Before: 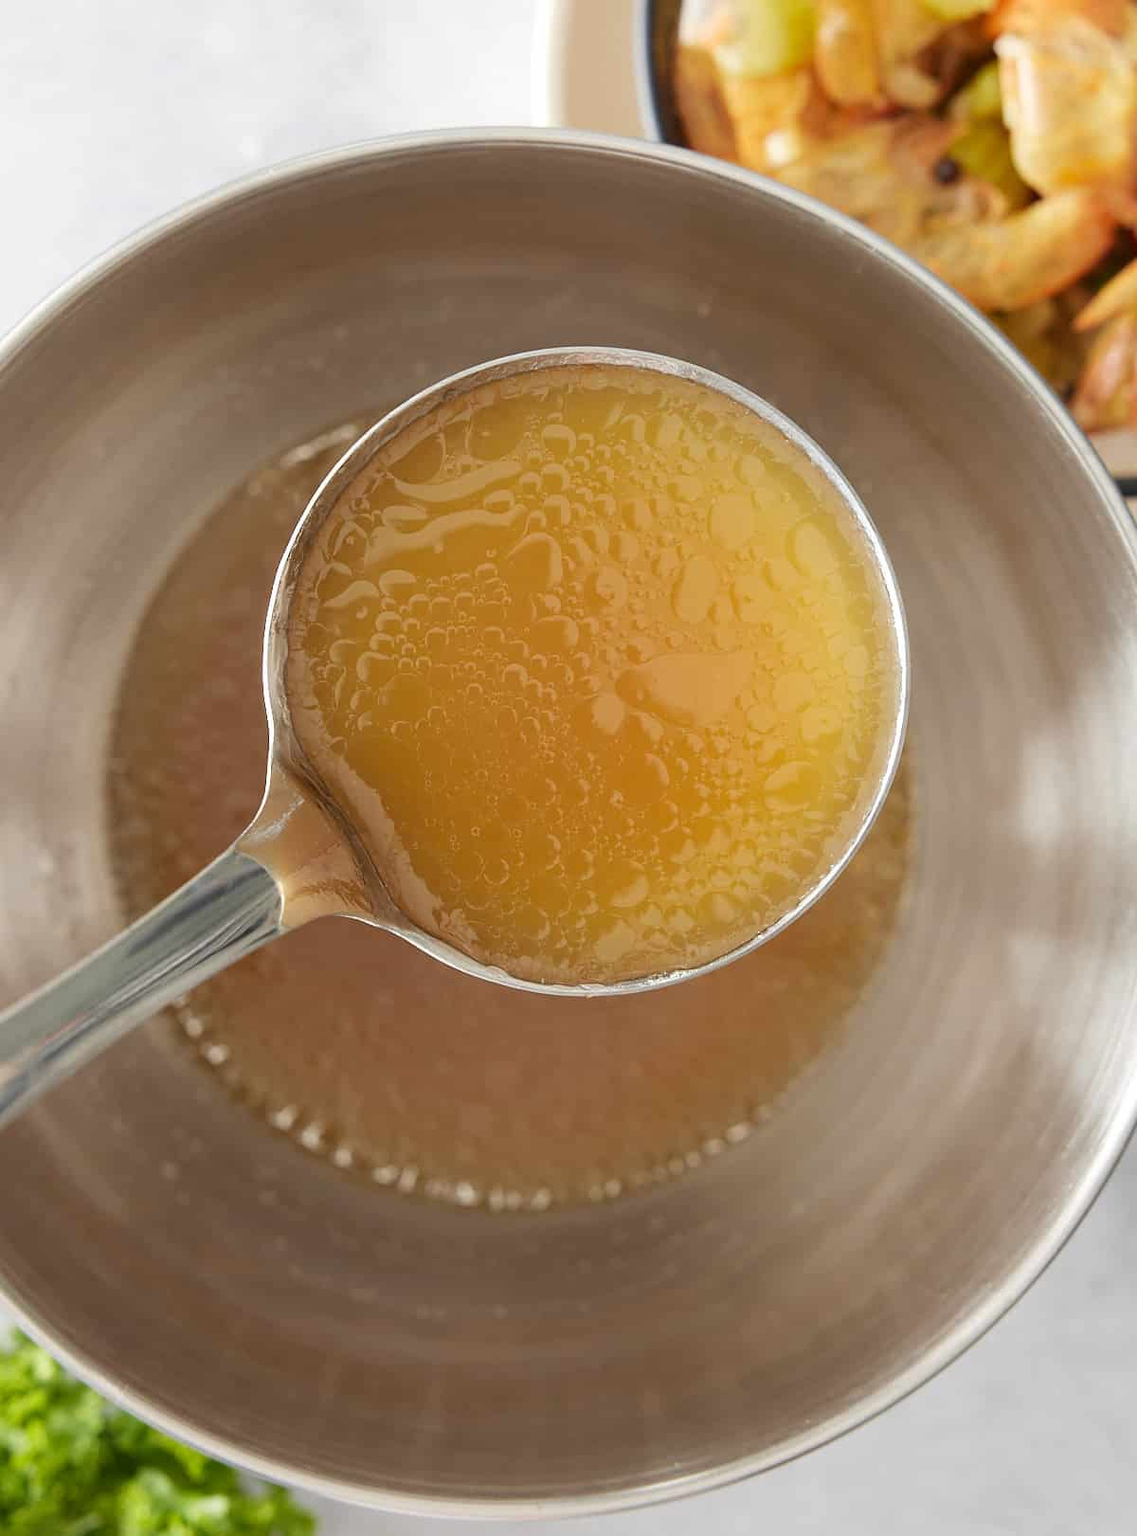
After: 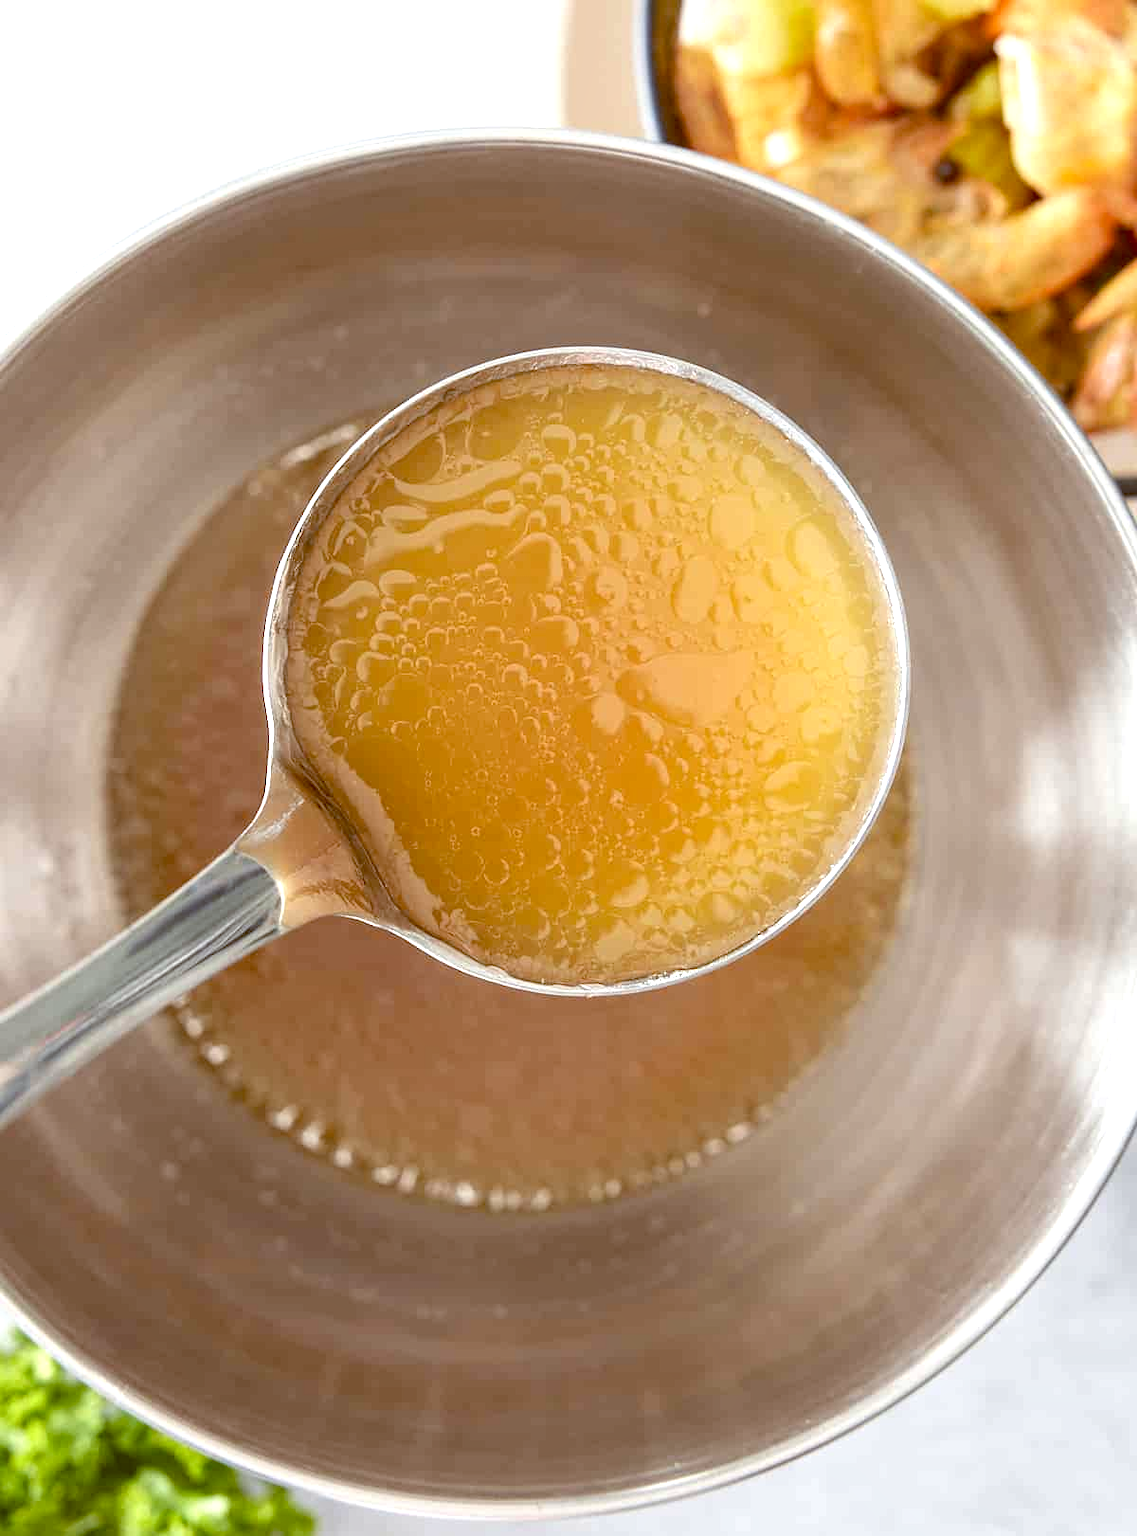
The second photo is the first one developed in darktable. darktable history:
local contrast: on, module defaults
exposure: black level correction 0.001, exposure 0.5 EV, compensate exposure bias true, compensate highlight preservation false
color balance: lift [1, 1.015, 1.004, 0.985], gamma [1, 0.958, 0.971, 1.042], gain [1, 0.956, 0.977, 1.044]
